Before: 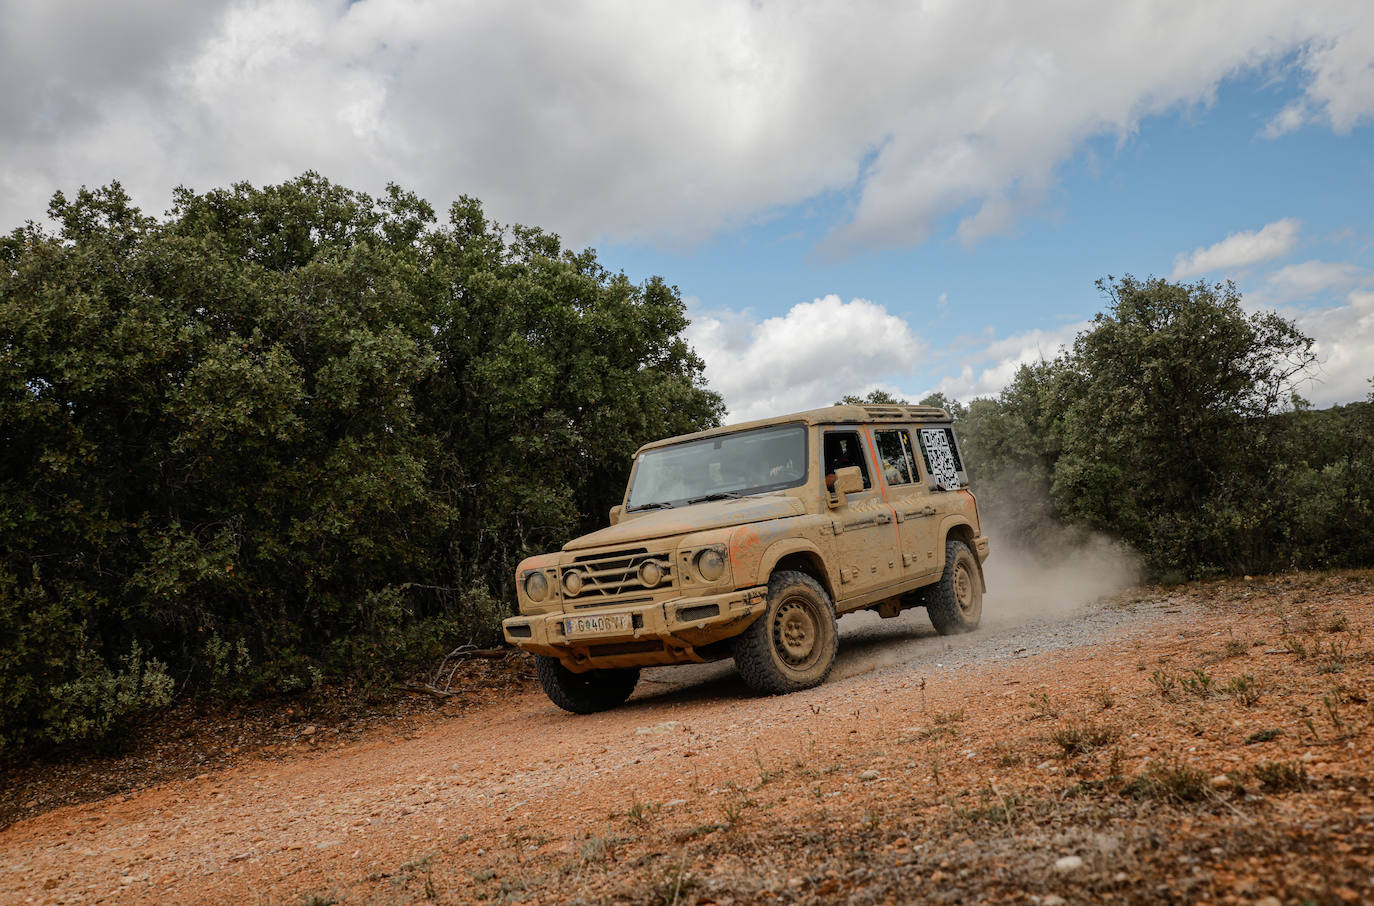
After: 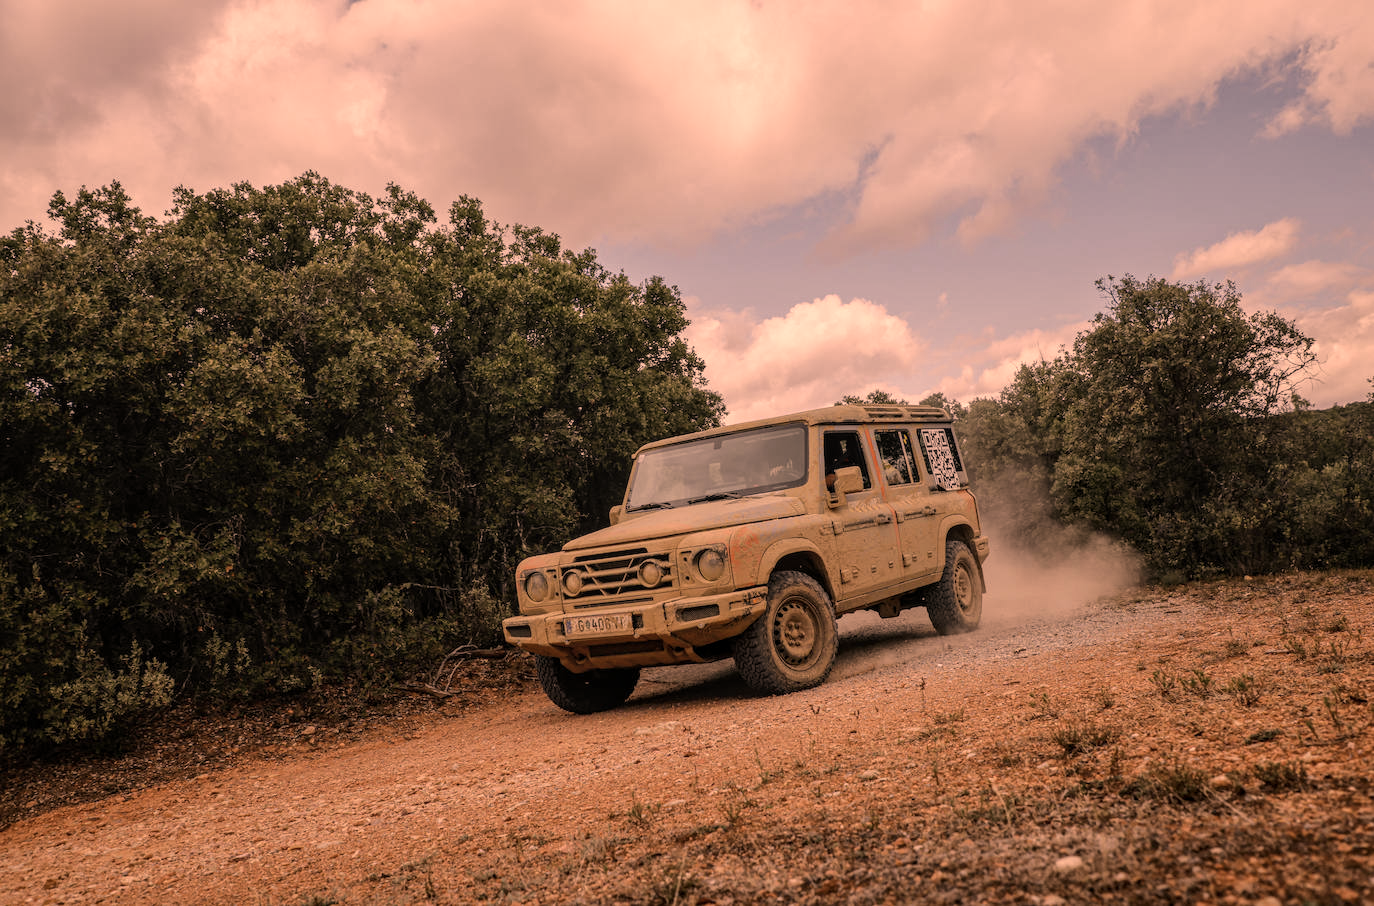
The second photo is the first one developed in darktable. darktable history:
color correction: highlights a* 39.71, highlights b* 39.69, saturation 0.687
local contrast: detail 116%
